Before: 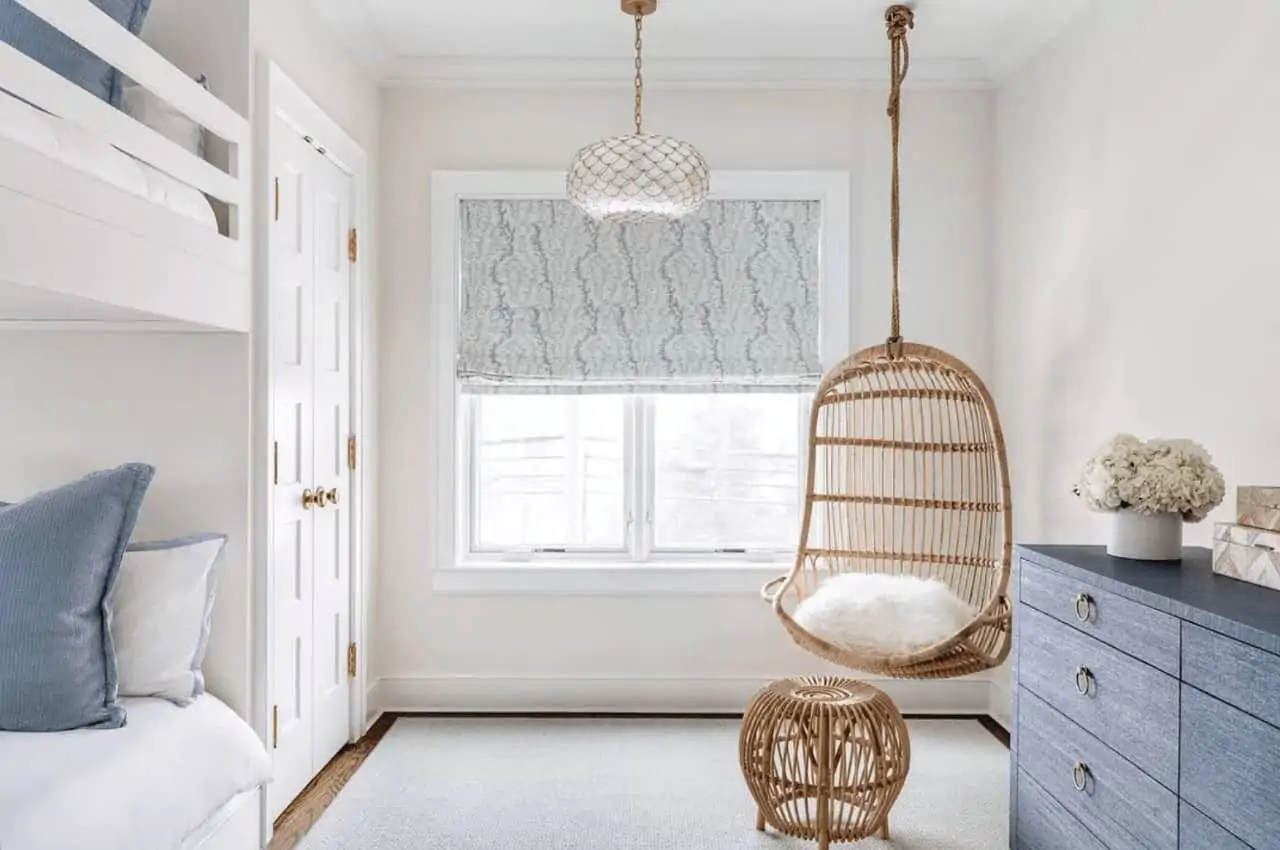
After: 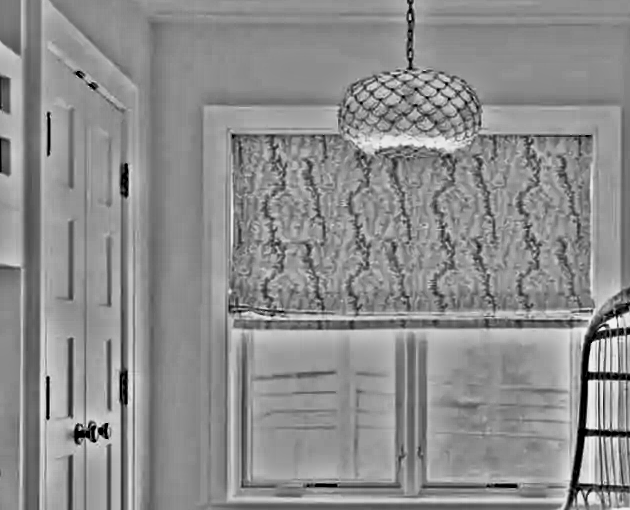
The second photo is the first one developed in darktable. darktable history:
highpass: on, module defaults
levels: levels [0, 0.492, 0.984]
monochrome: a -11.7, b 1.62, size 0.5, highlights 0.38
white balance: red 1.138, green 0.996, blue 0.812
base curve: curves: ch0 [(0, 0) (0.088, 0.125) (0.176, 0.251) (0.354, 0.501) (0.613, 0.749) (1, 0.877)], preserve colors none
color balance rgb: linear chroma grading › global chroma 9%, perceptual saturation grading › global saturation 36%, perceptual saturation grading › shadows 35%, perceptual brilliance grading › global brilliance 15%, perceptual brilliance grading › shadows -35%, global vibrance 15%
crop: left 17.835%, top 7.675%, right 32.881%, bottom 32.213%
